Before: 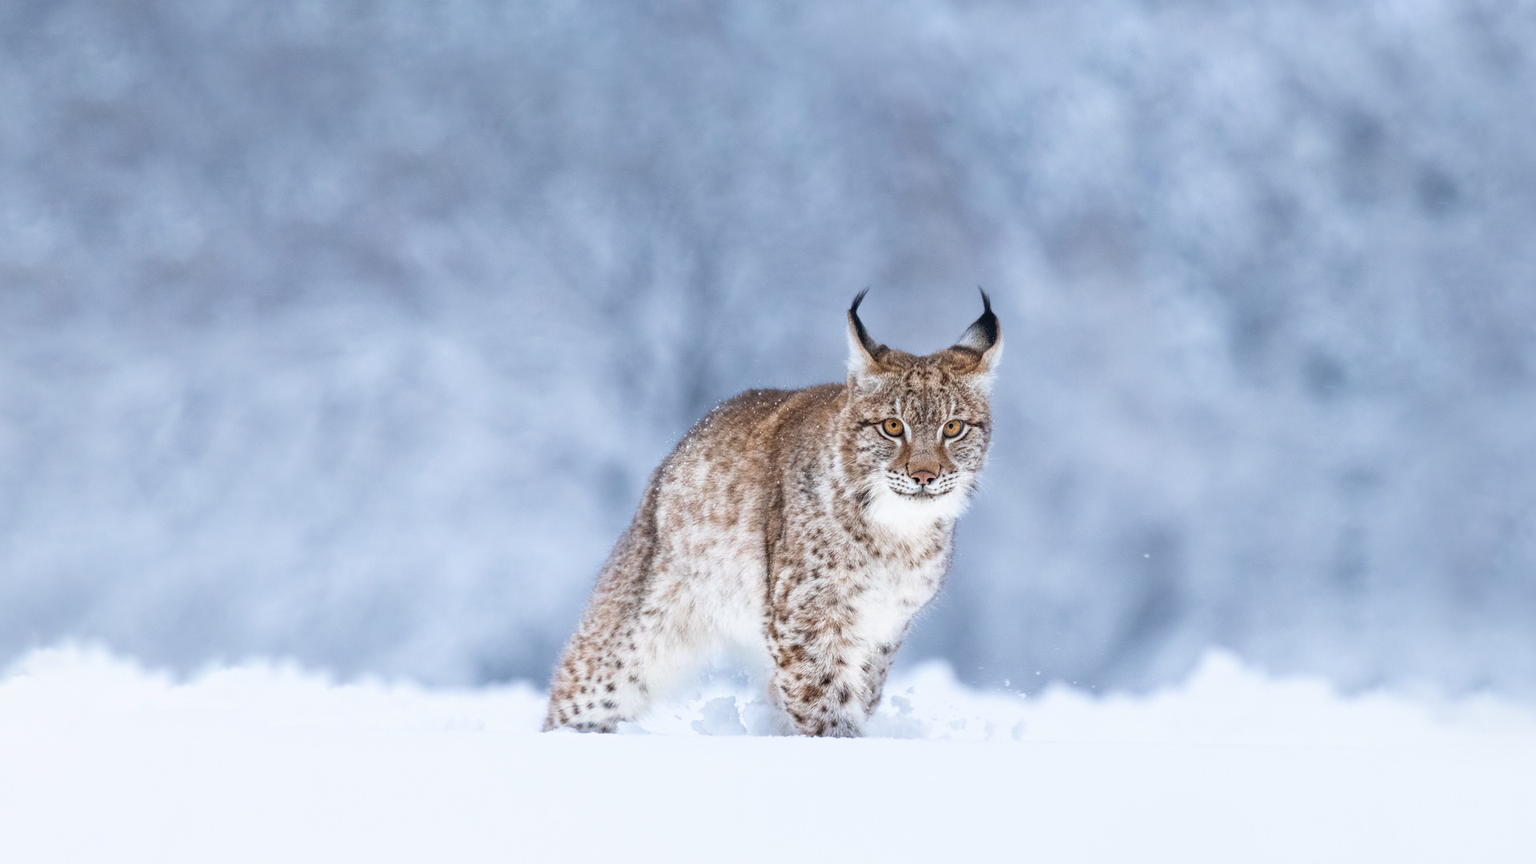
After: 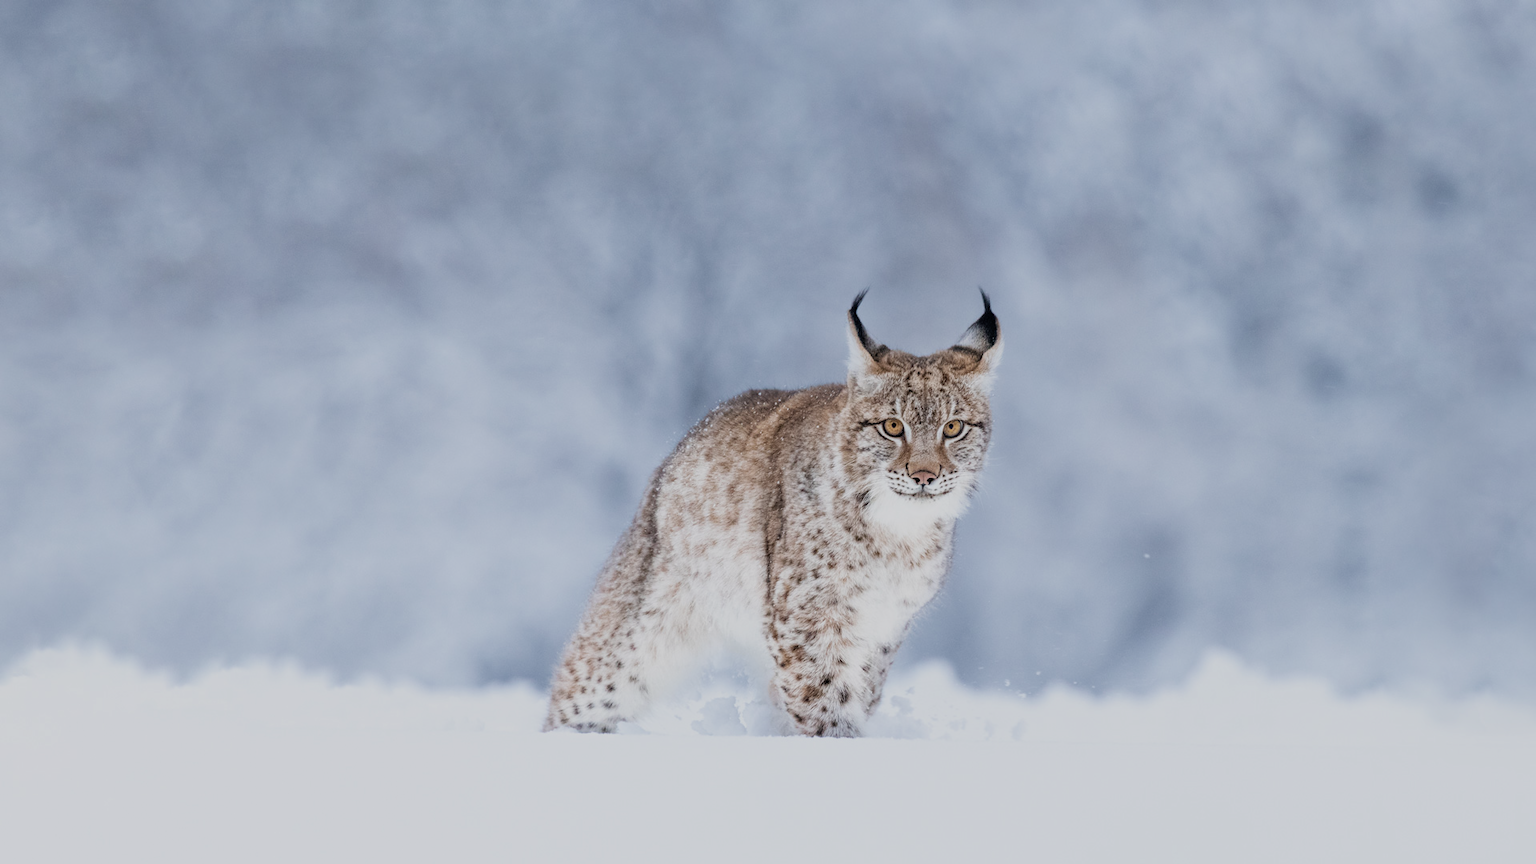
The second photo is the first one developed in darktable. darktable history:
filmic rgb: black relative exposure -7.65 EV, white relative exposure 4.56 EV, hardness 3.61
contrast brightness saturation: saturation -0.17
